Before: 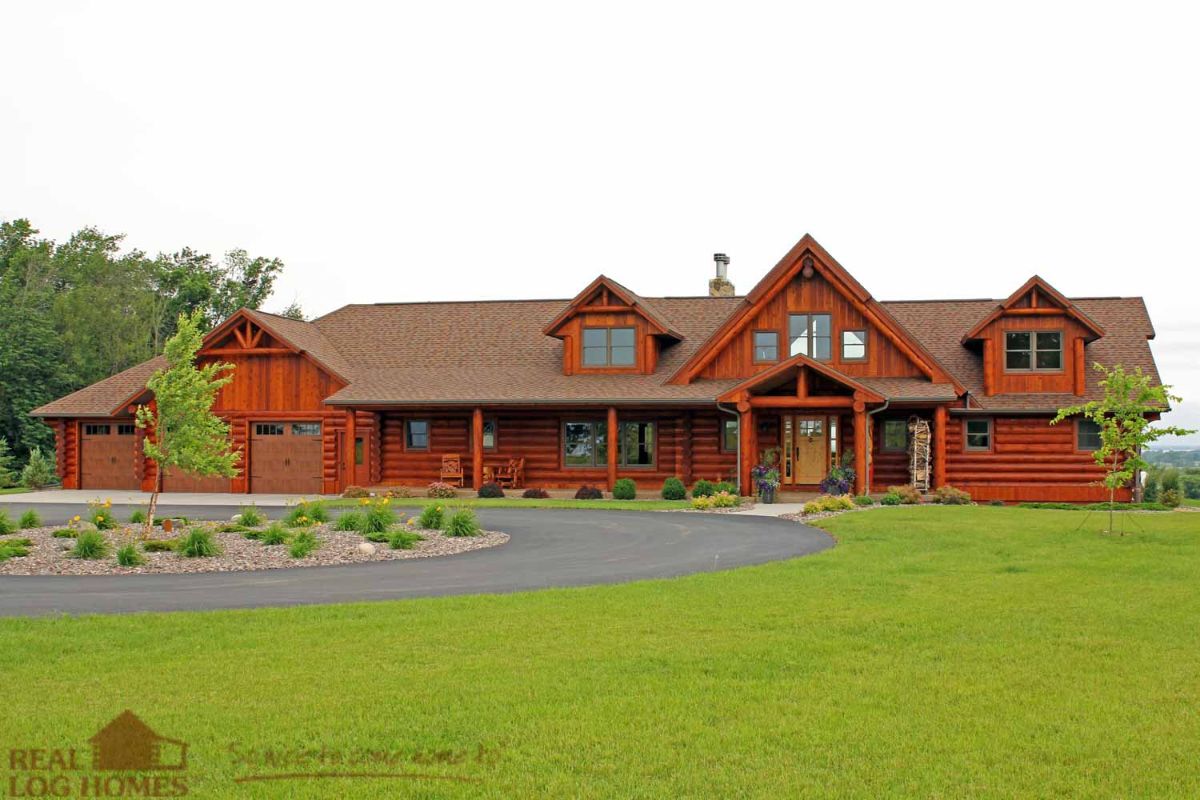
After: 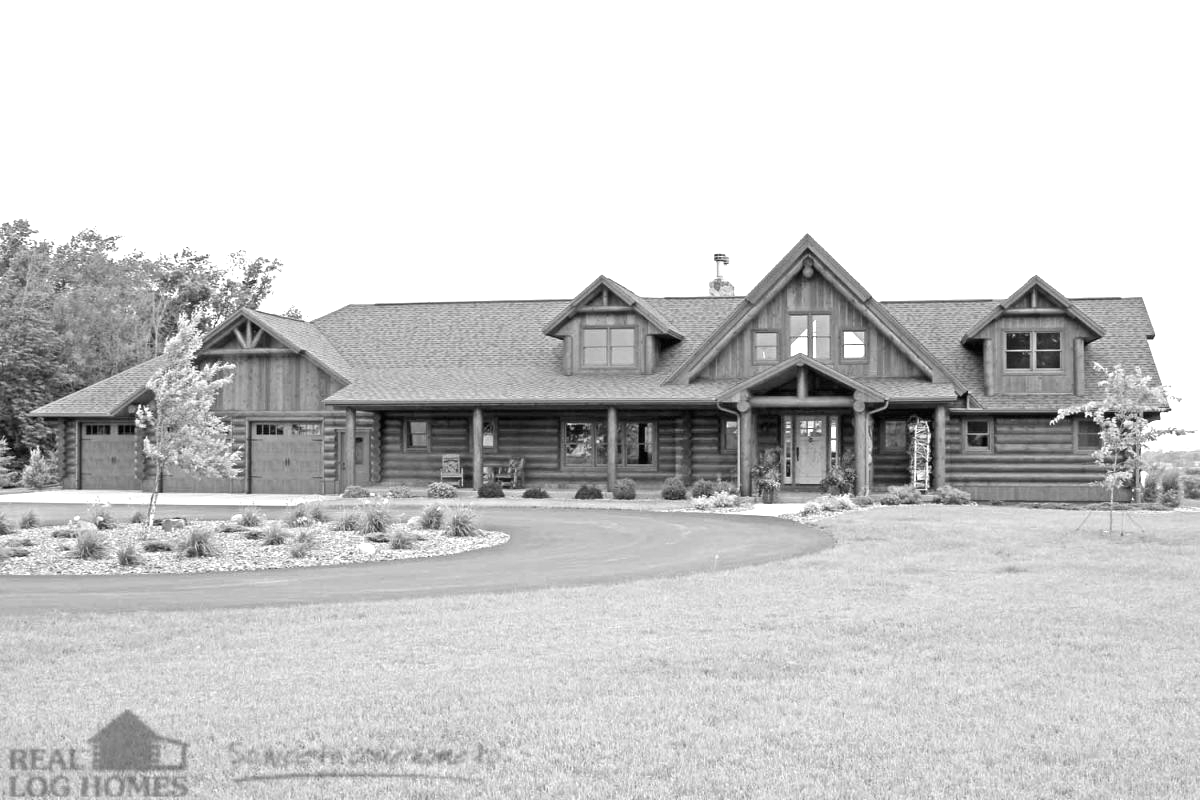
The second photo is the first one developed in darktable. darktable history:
exposure: black level correction 0, exposure 1.097 EV, compensate highlight preservation false
color zones: curves: ch1 [(0, -0.394) (0.143, -0.394) (0.286, -0.394) (0.429, -0.392) (0.571, -0.391) (0.714, -0.391) (0.857, -0.391) (1, -0.394)]
